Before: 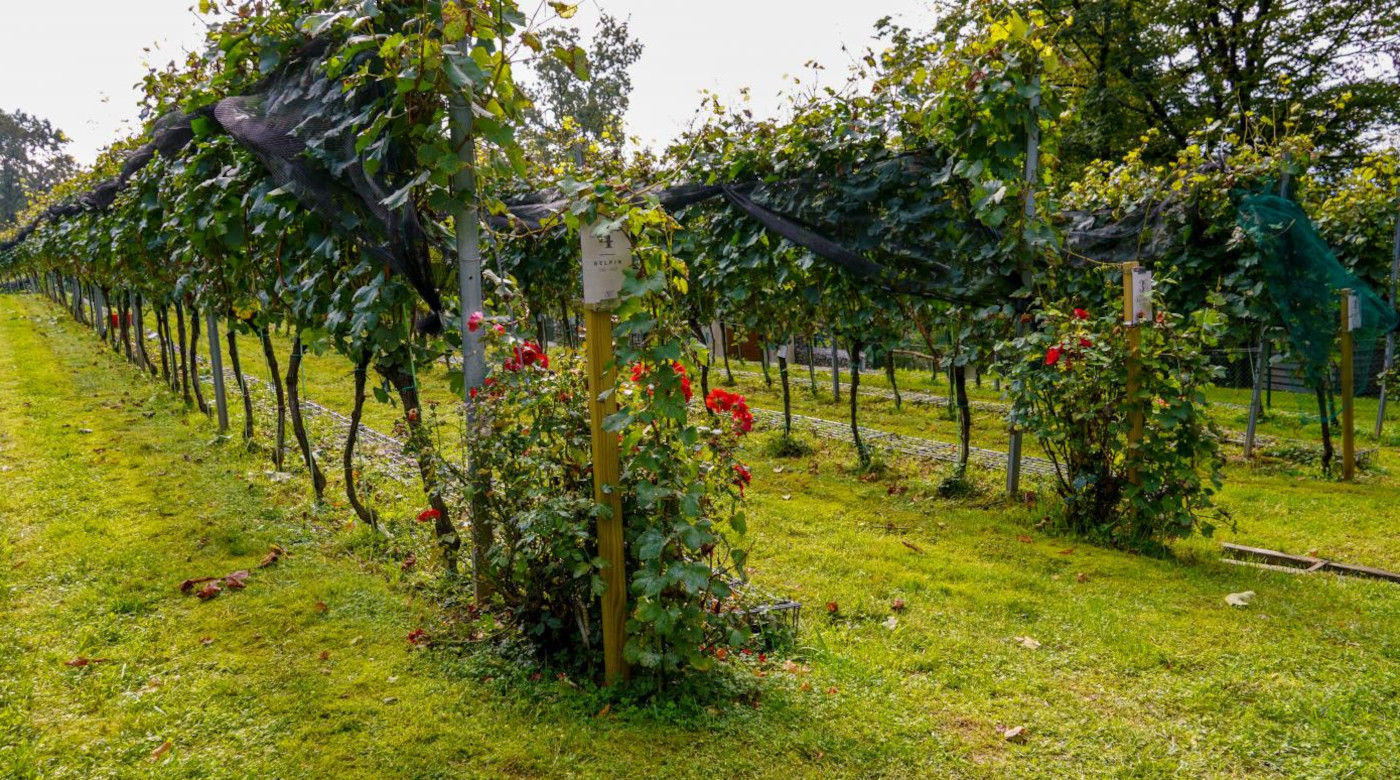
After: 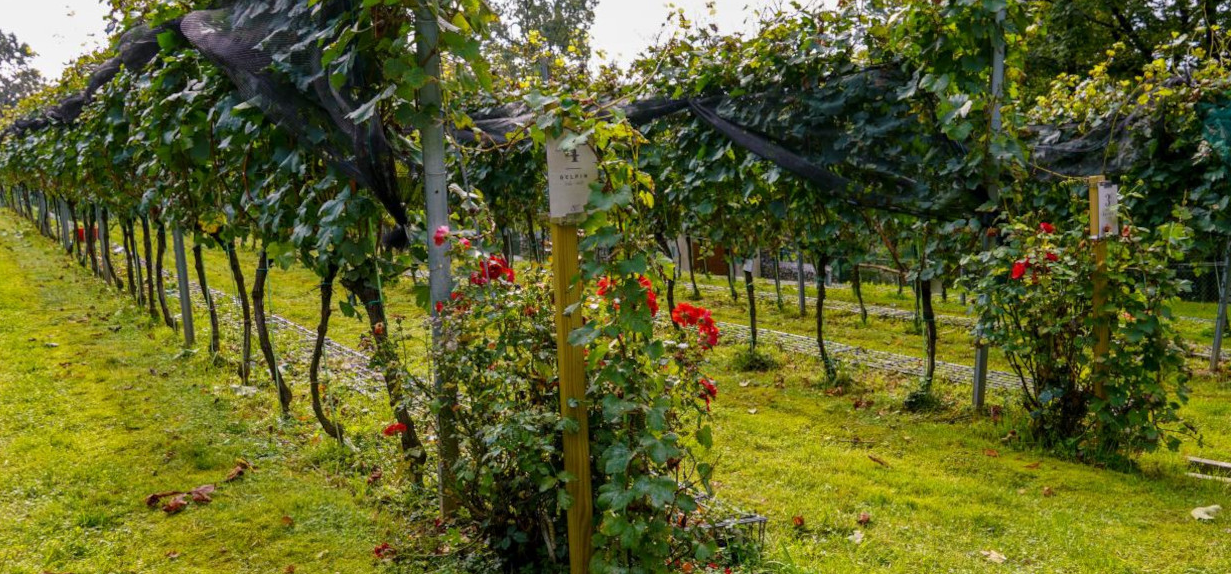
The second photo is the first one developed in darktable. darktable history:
crop and rotate: left 2.475%, top 11.038%, right 9.589%, bottom 15.366%
